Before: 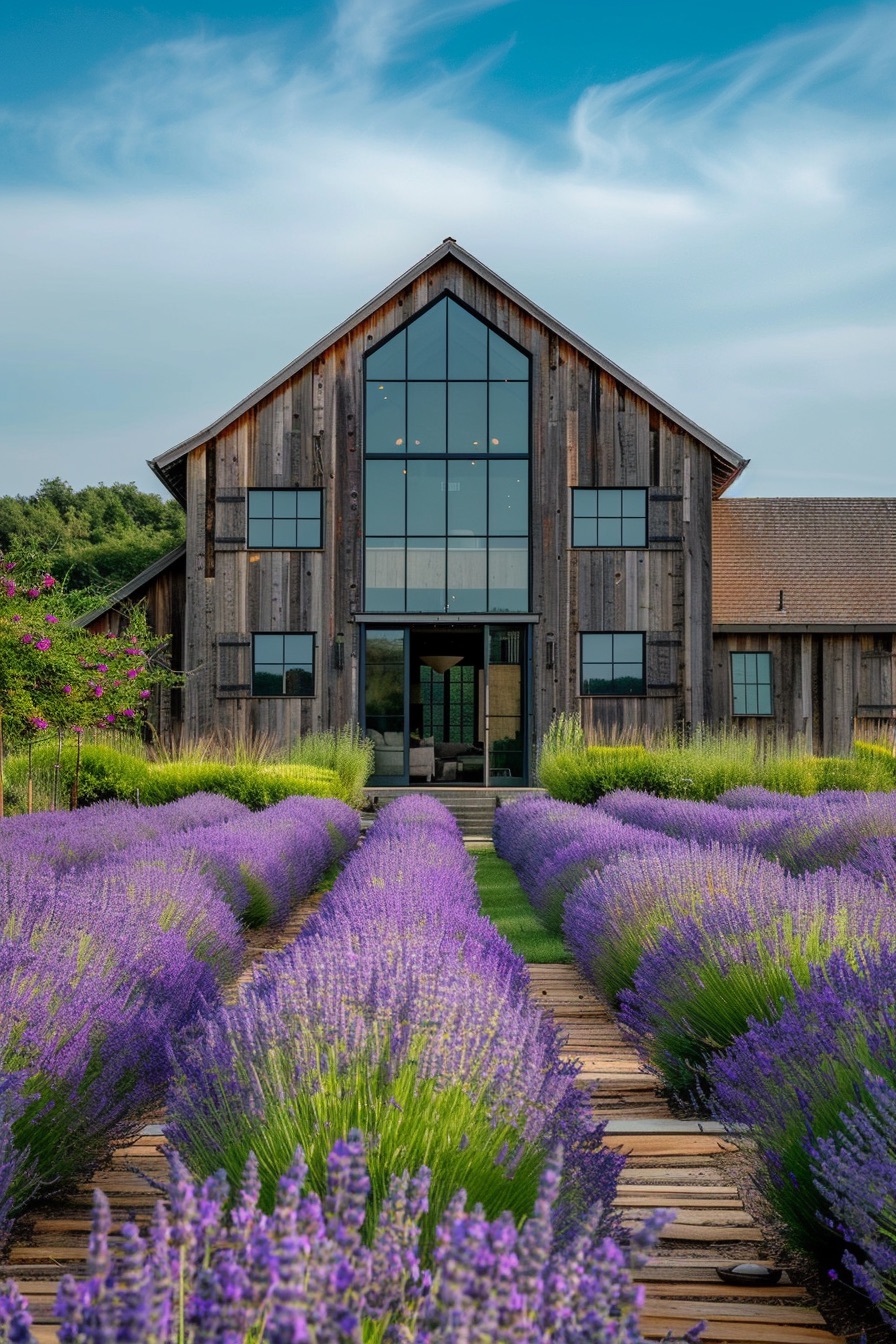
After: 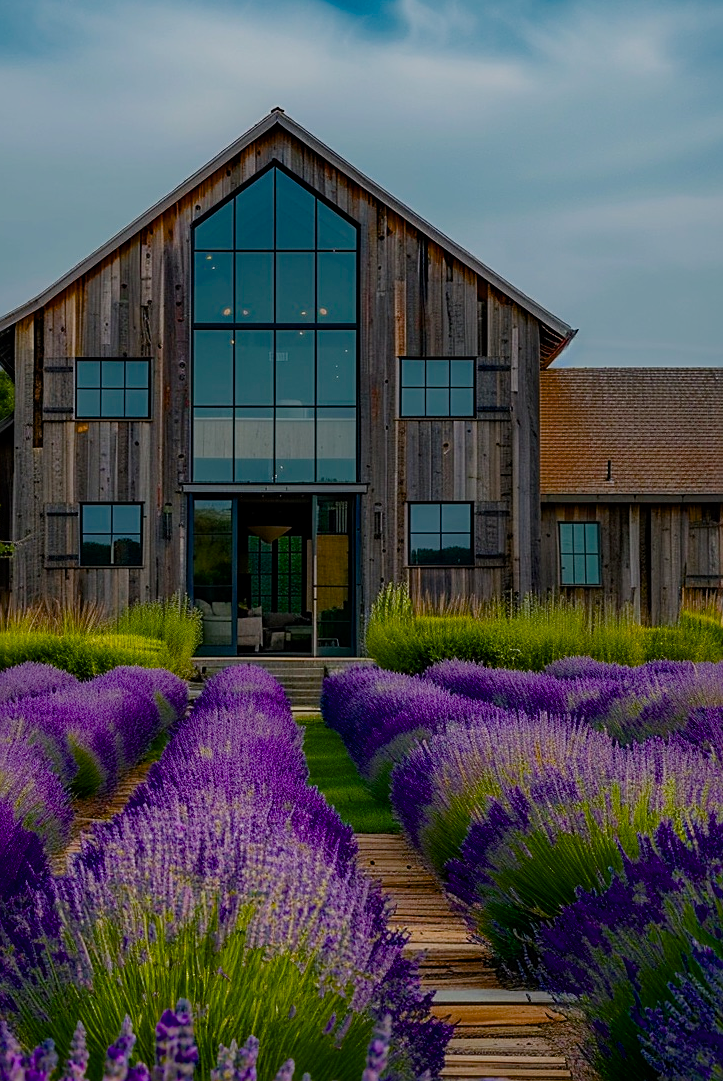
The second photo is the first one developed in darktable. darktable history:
color balance rgb: linear chroma grading › global chroma 15.316%, perceptual saturation grading › global saturation 20.416%, perceptual saturation grading › highlights -19.732%, perceptual saturation grading › shadows 29.376%, saturation formula JzAzBz (2021)
sharpen: on, module defaults
crop: left 19.267%, top 9.723%, right 0.001%, bottom 9.784%
exposure: black level correction 0, exposure -0.811 EV, compensate exposure bias true, compensate highlight preservation false
